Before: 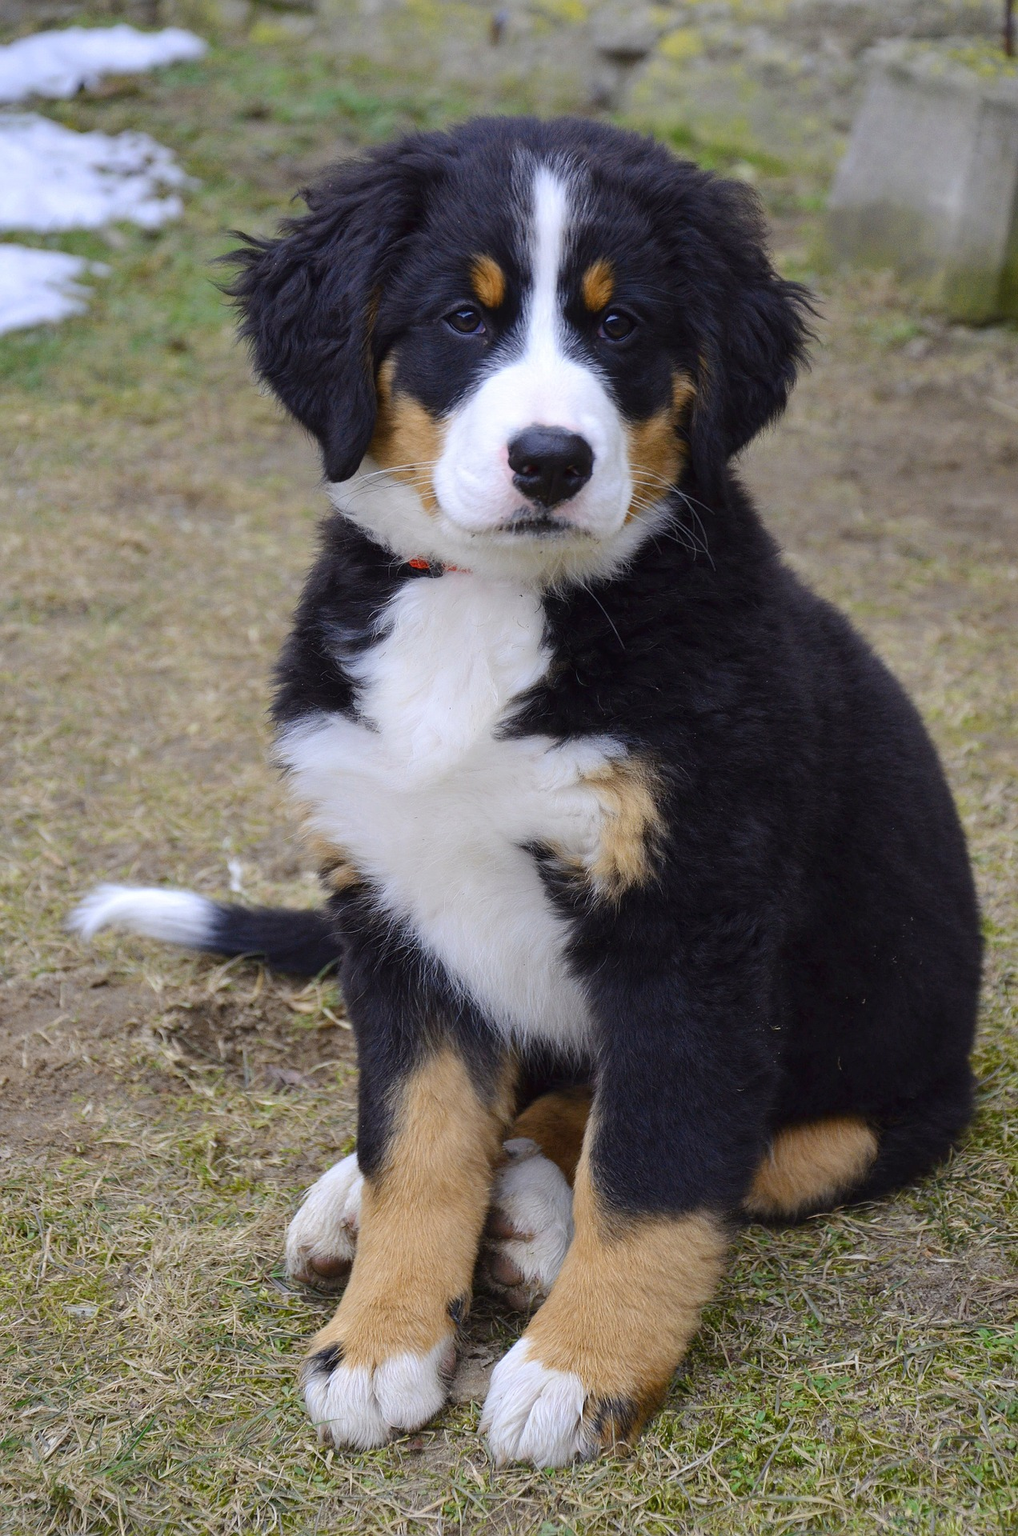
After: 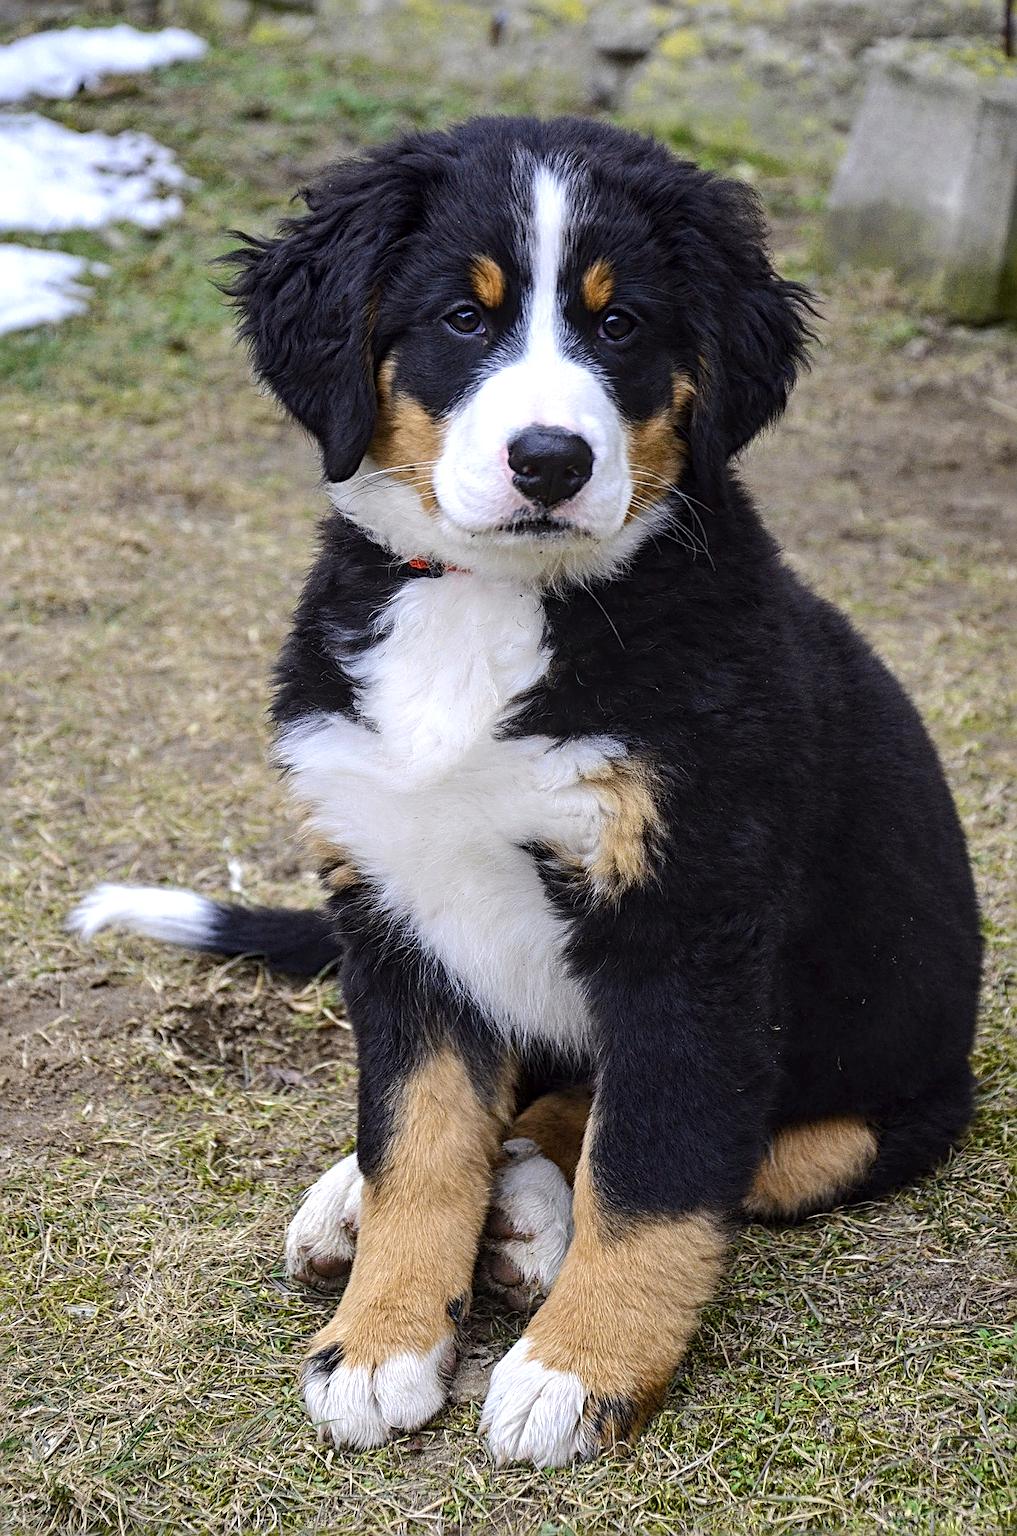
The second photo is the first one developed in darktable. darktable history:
sharpen: radius 4
tone equalizer: -8 EV -0.417 EV, -7 EV -0.389 EV, -6 EV -0.333 EV, -5 EV -0.222 EV, -3 EV 0.222 EV, -2 EV 0.333 EV, -1 EV 0.389 EV, +0 EV 0.417 EV, edges refinement/feathering 500, mask exposure compensation -1.57 EV, preserve details no
local contrast: on, module defaults
